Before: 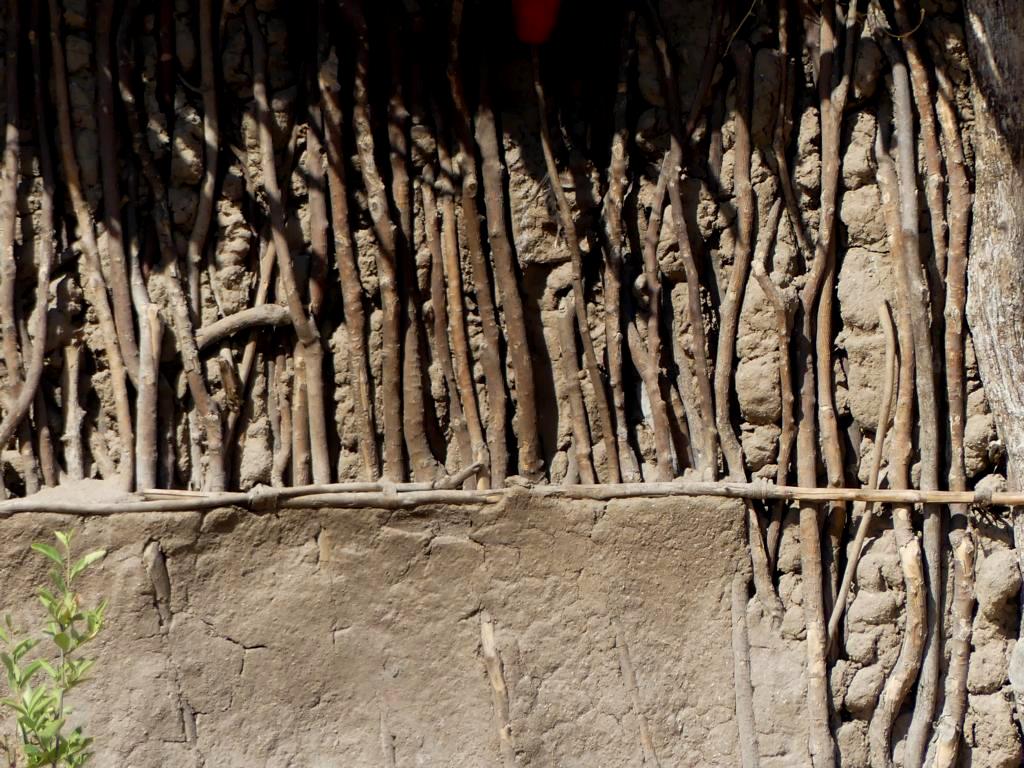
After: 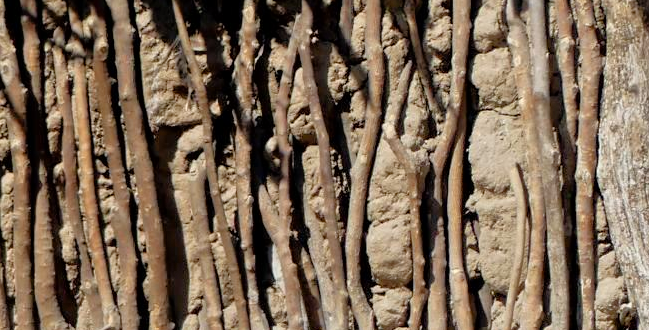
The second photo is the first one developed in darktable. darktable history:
exposure: exposure -0.116 EV, compensate highlight preservation false
tone equalizer: -7 EV 0.14 EV, -6 EV 0.624 EV, -5 EV 1.16 EV, -4 EV 1.37 EV, -3 EV 1.16 EV, -2 EV 0.6 EV, -1 EV 0.162 EV
crop: left 36.086%, top 17.927%, right 0.475%, bottom 39.02%
